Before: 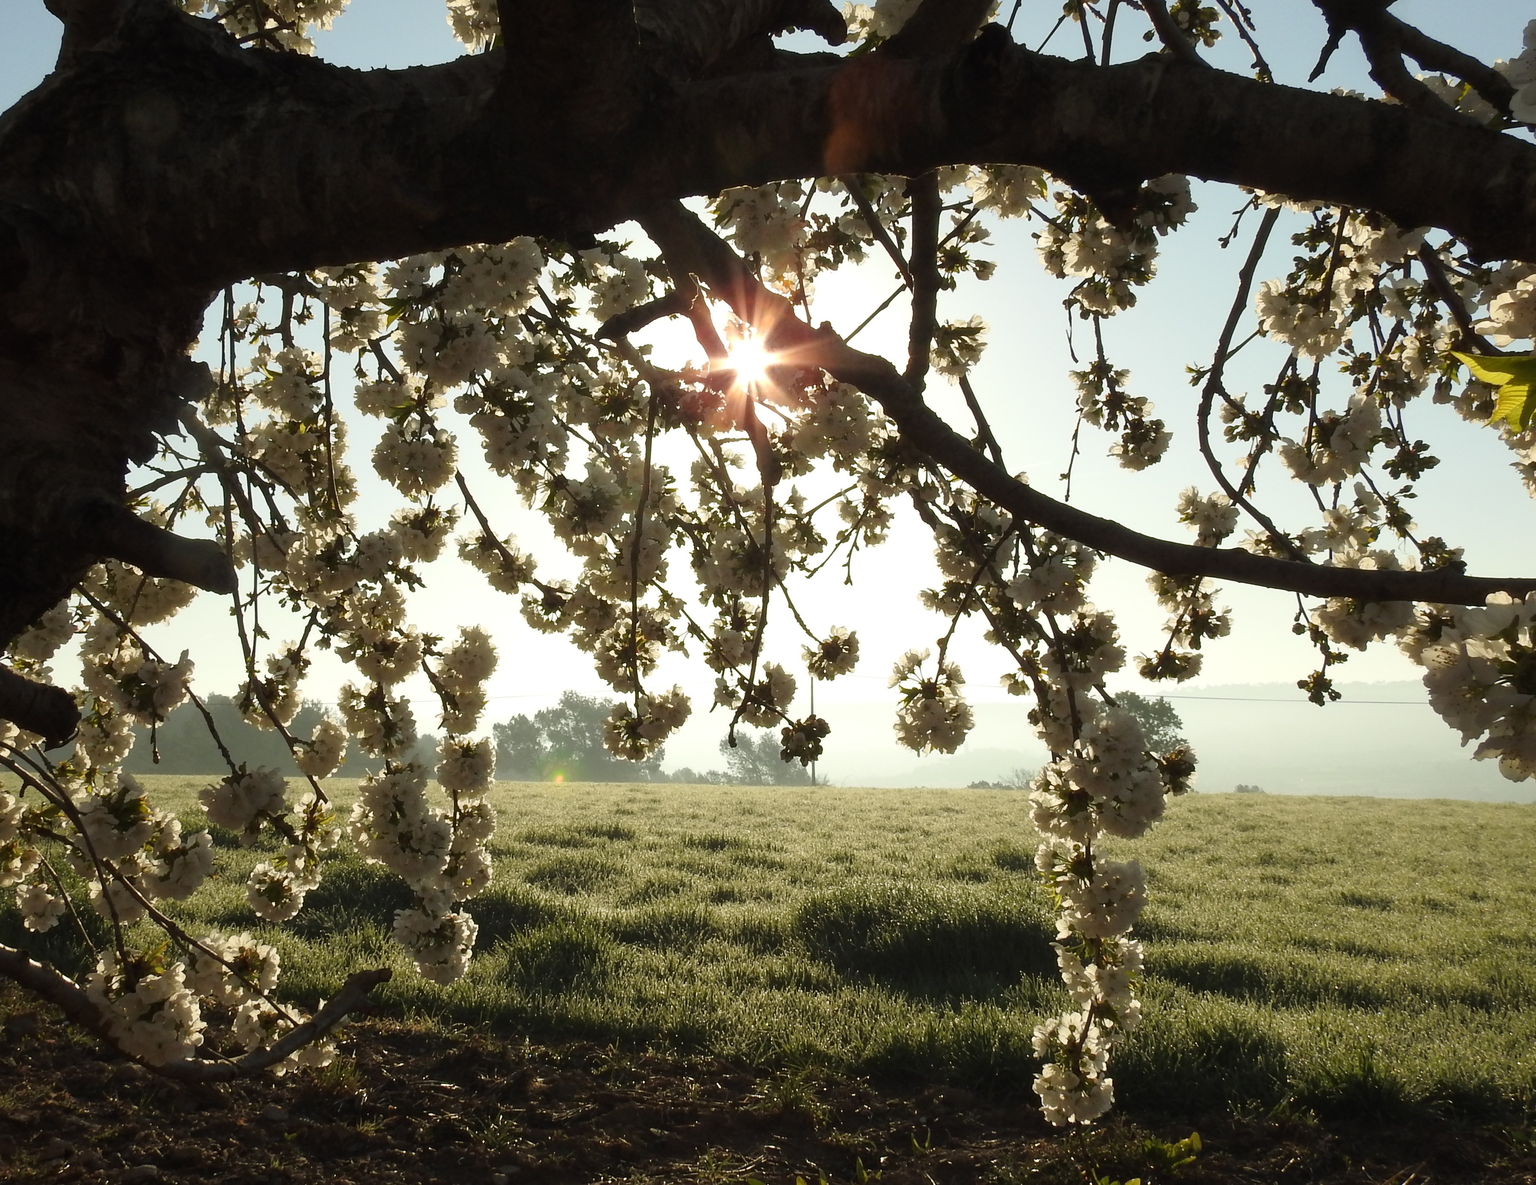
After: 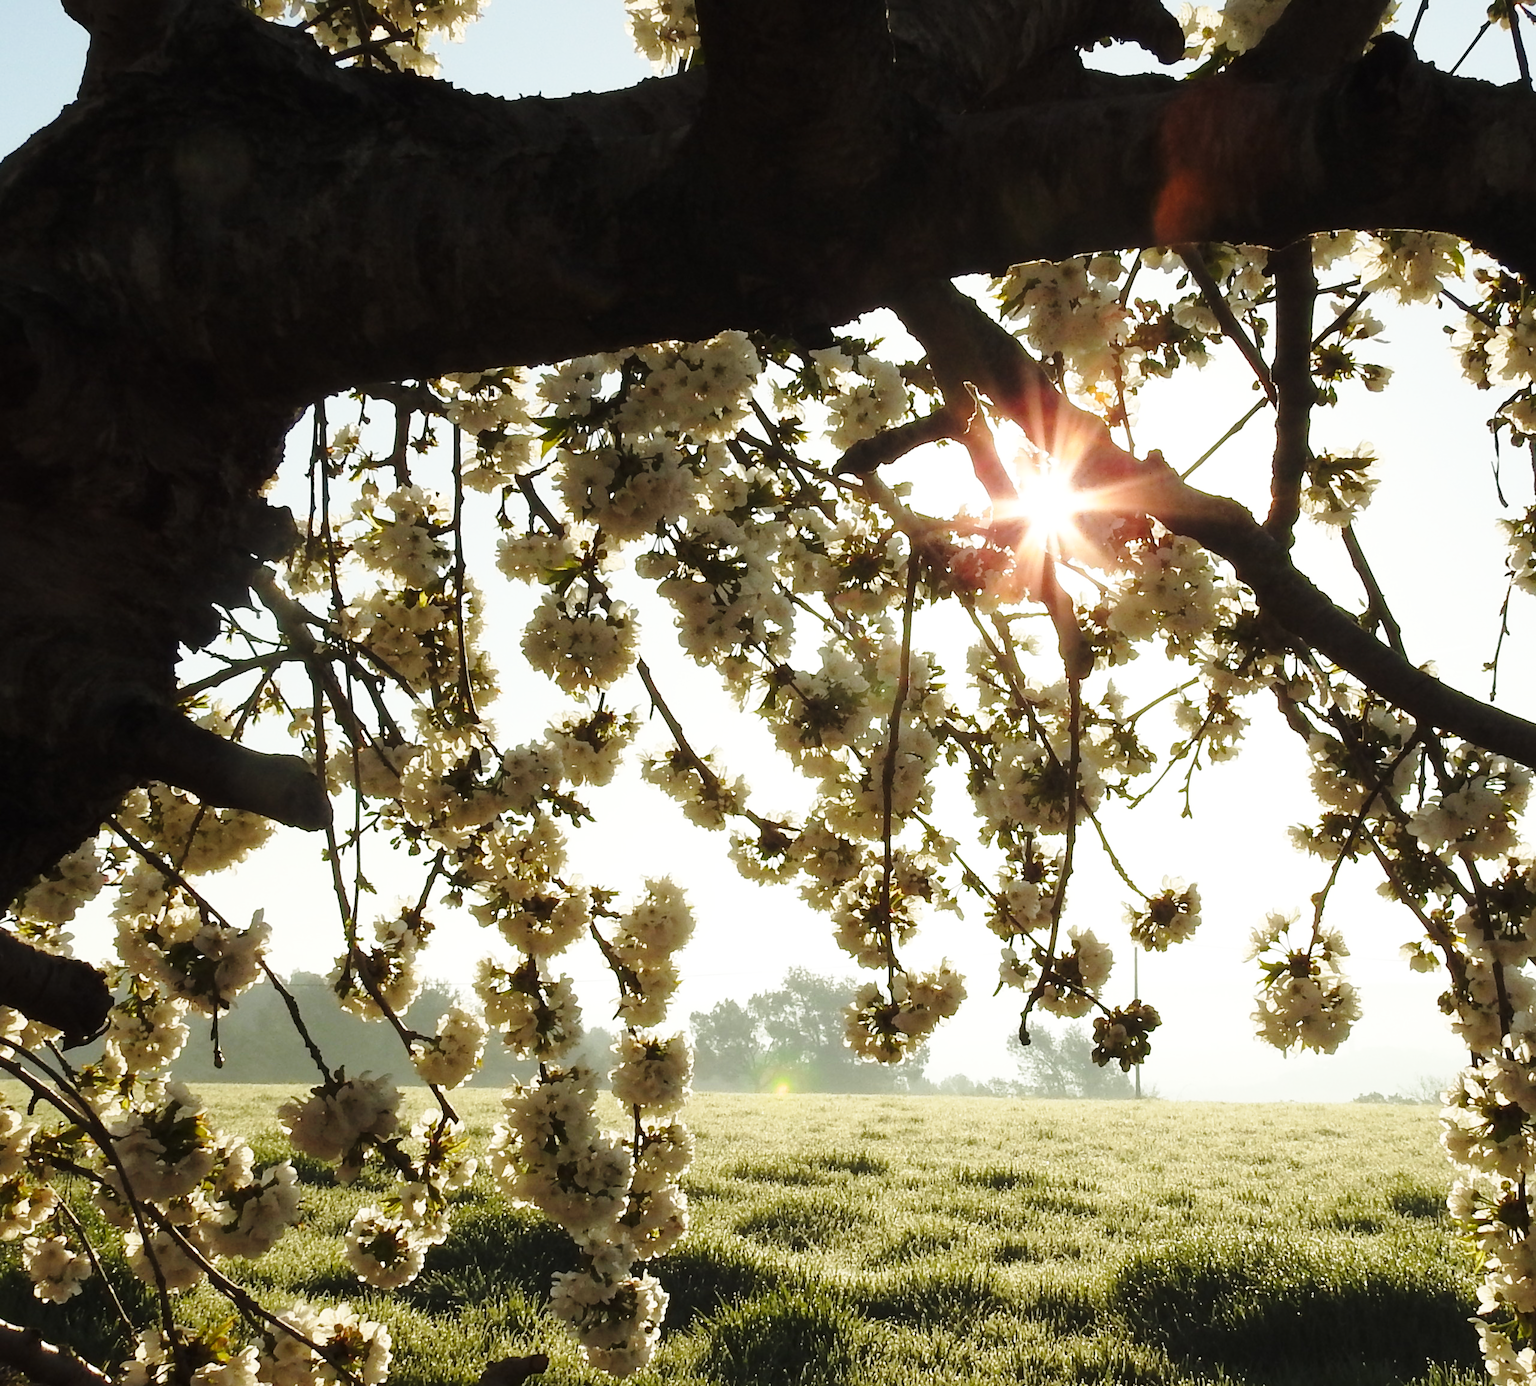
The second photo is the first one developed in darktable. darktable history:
base curve: curves: ch0 [(0, 0) (0.028, 0.03) (0.121, 0.232) (0.46, 0.748) (0.859, 0.968) (1, 1)], exposure shift 0.01, preserve colors none
crop: right 28.479%, bottom 16.334%
